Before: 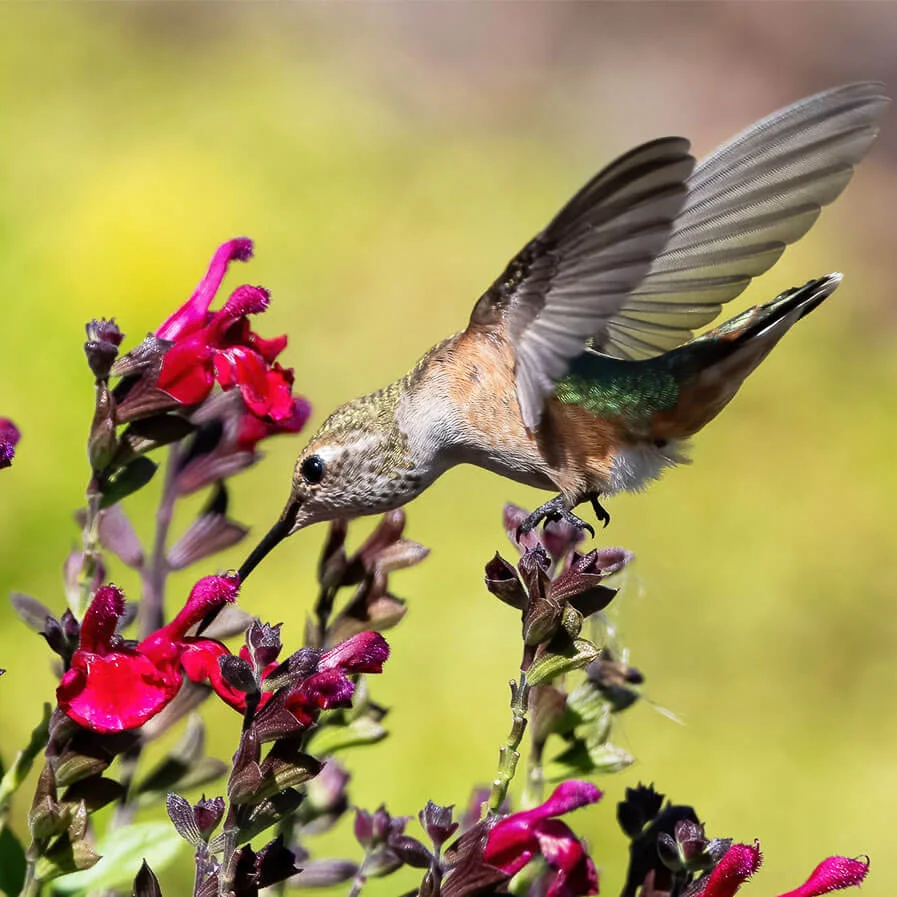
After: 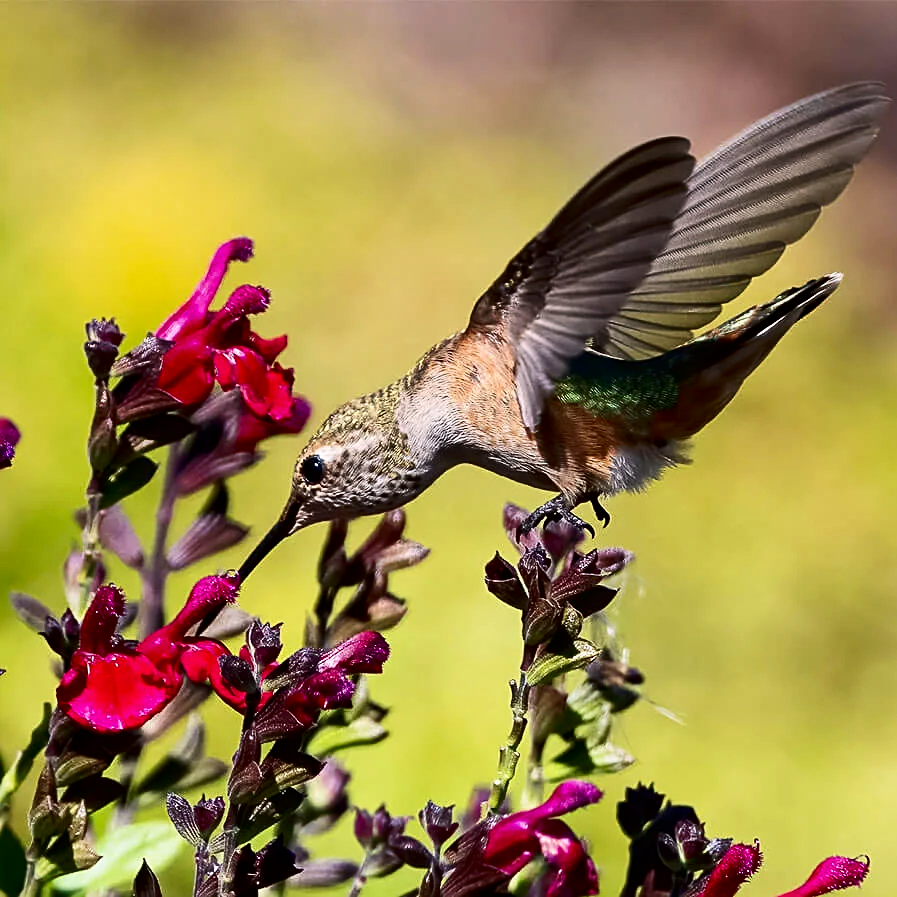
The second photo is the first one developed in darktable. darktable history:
sharpen: on, module defaults
graduated density: density 0.38 EV, hardness 21%, rotation -6.11°, saturation 32%
contrast brightness saturation: contrast 0.2, brightness -0.11, saturation 0.1
